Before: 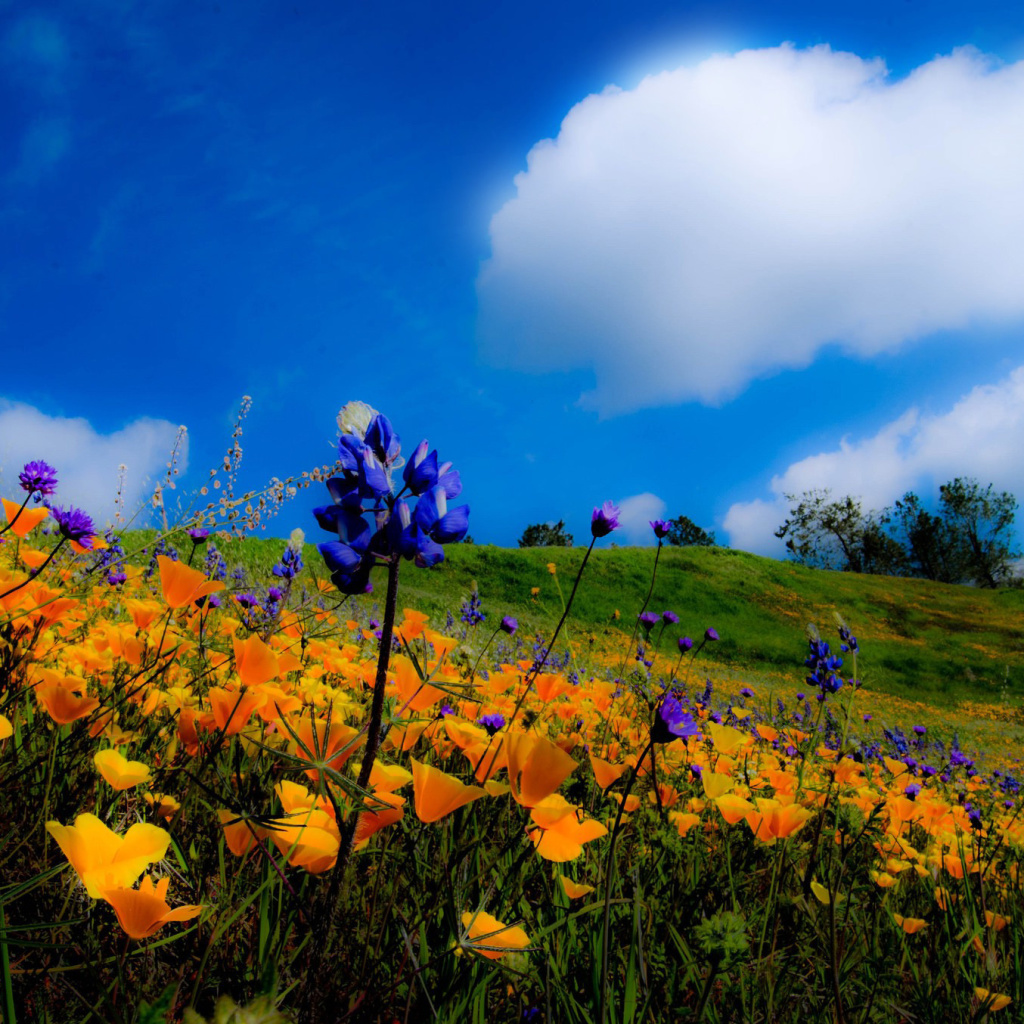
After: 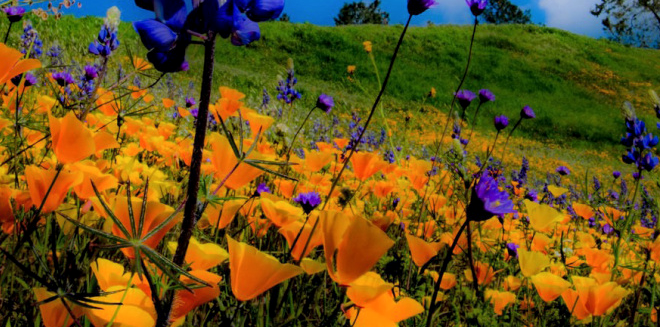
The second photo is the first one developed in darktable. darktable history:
local contrast: highlights 104%, shadows 98%, detail 120%, midtone range 0.2
crop: left 18.049%, top 51.057%, right 17.464%, bottom 16.924%
